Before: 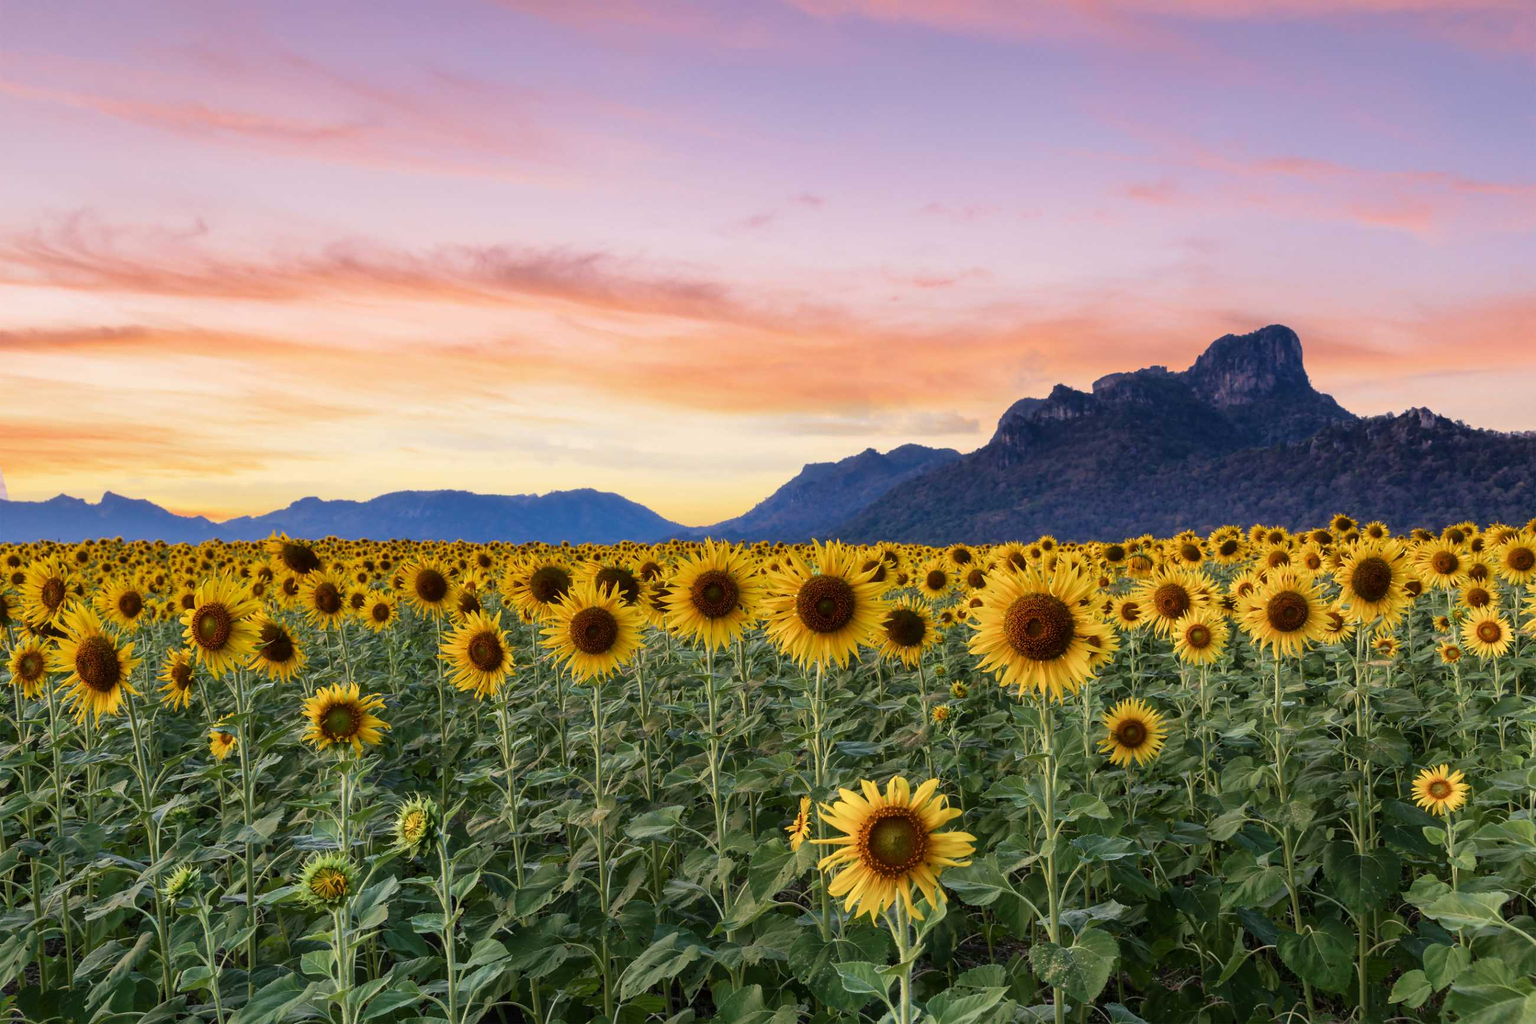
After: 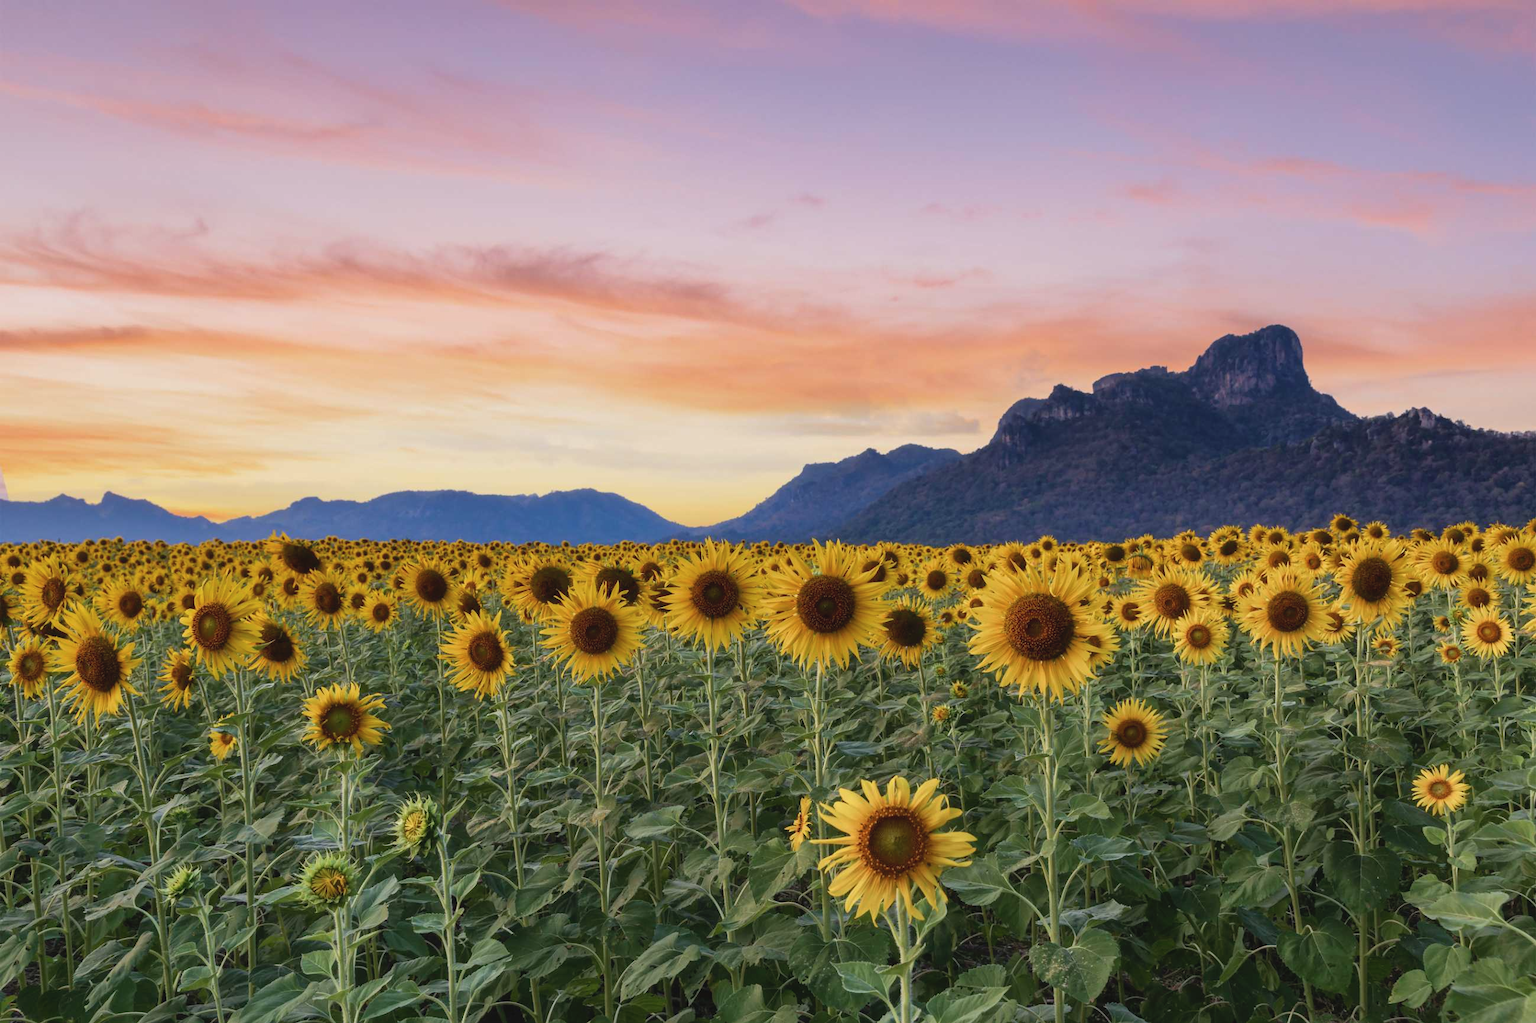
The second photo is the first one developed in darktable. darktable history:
exposure: exposure -0.051 EV, compensate highlight preservation false
contrast brightness saturation: contrast -0.091, saturation -0.087
